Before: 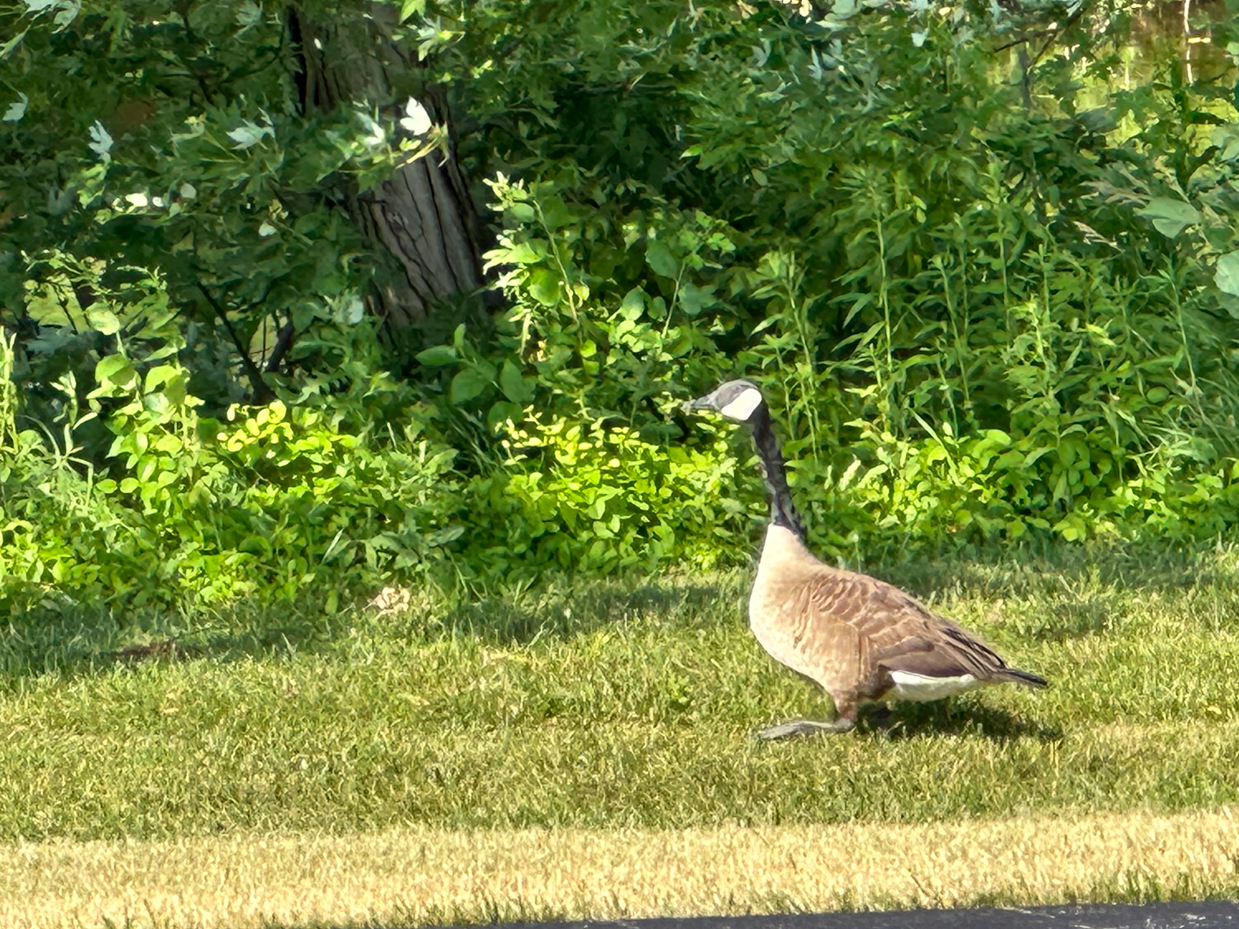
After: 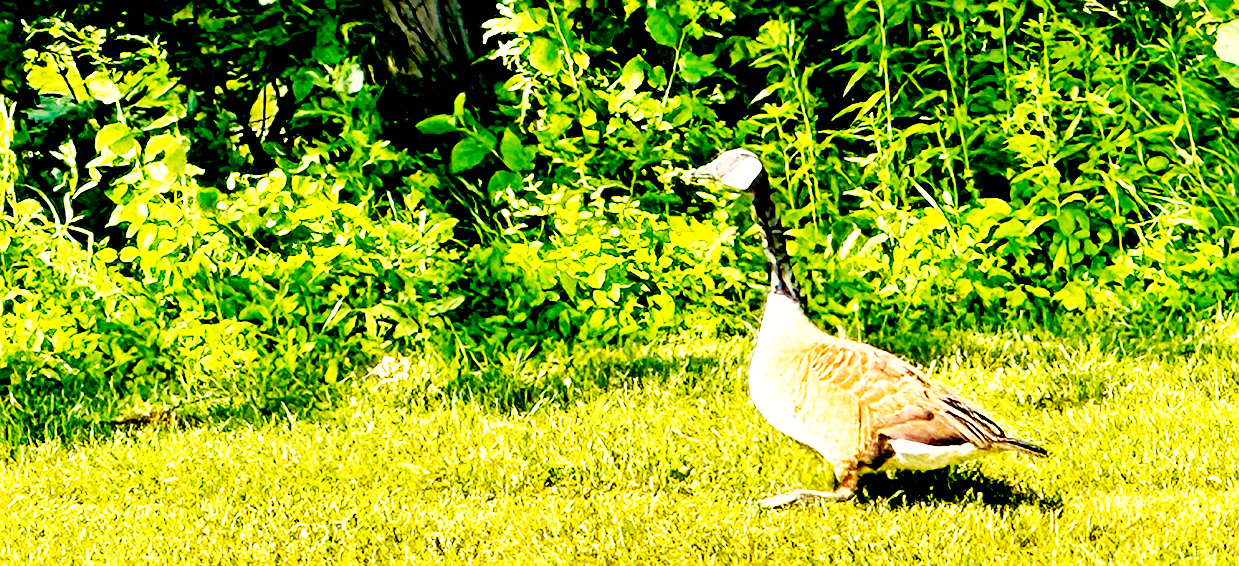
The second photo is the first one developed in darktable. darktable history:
crop and rotate: top 25.049%, bottom 13.922%
tone equalizer: on, module defaults
exposure: black level correction 0.038, exposure 0.499 EV, compensate highlight preservation false
base curve: curves: ch0 [(0, 0) (0.007, 0.004) (0.027, 0.03) (0.046, 0.07) (0.207, 0.54) (0.442, 0.872) (0.673, 0.972) (1, 1)], preserve colors none
sharpen: on, module defaults
color balance rgb: highlights gain › chroma 3.789%, highlights gain › hue 58.3°, global offset › luminance -0.9%, perceptual saturation grading › global saturation 25.86%
